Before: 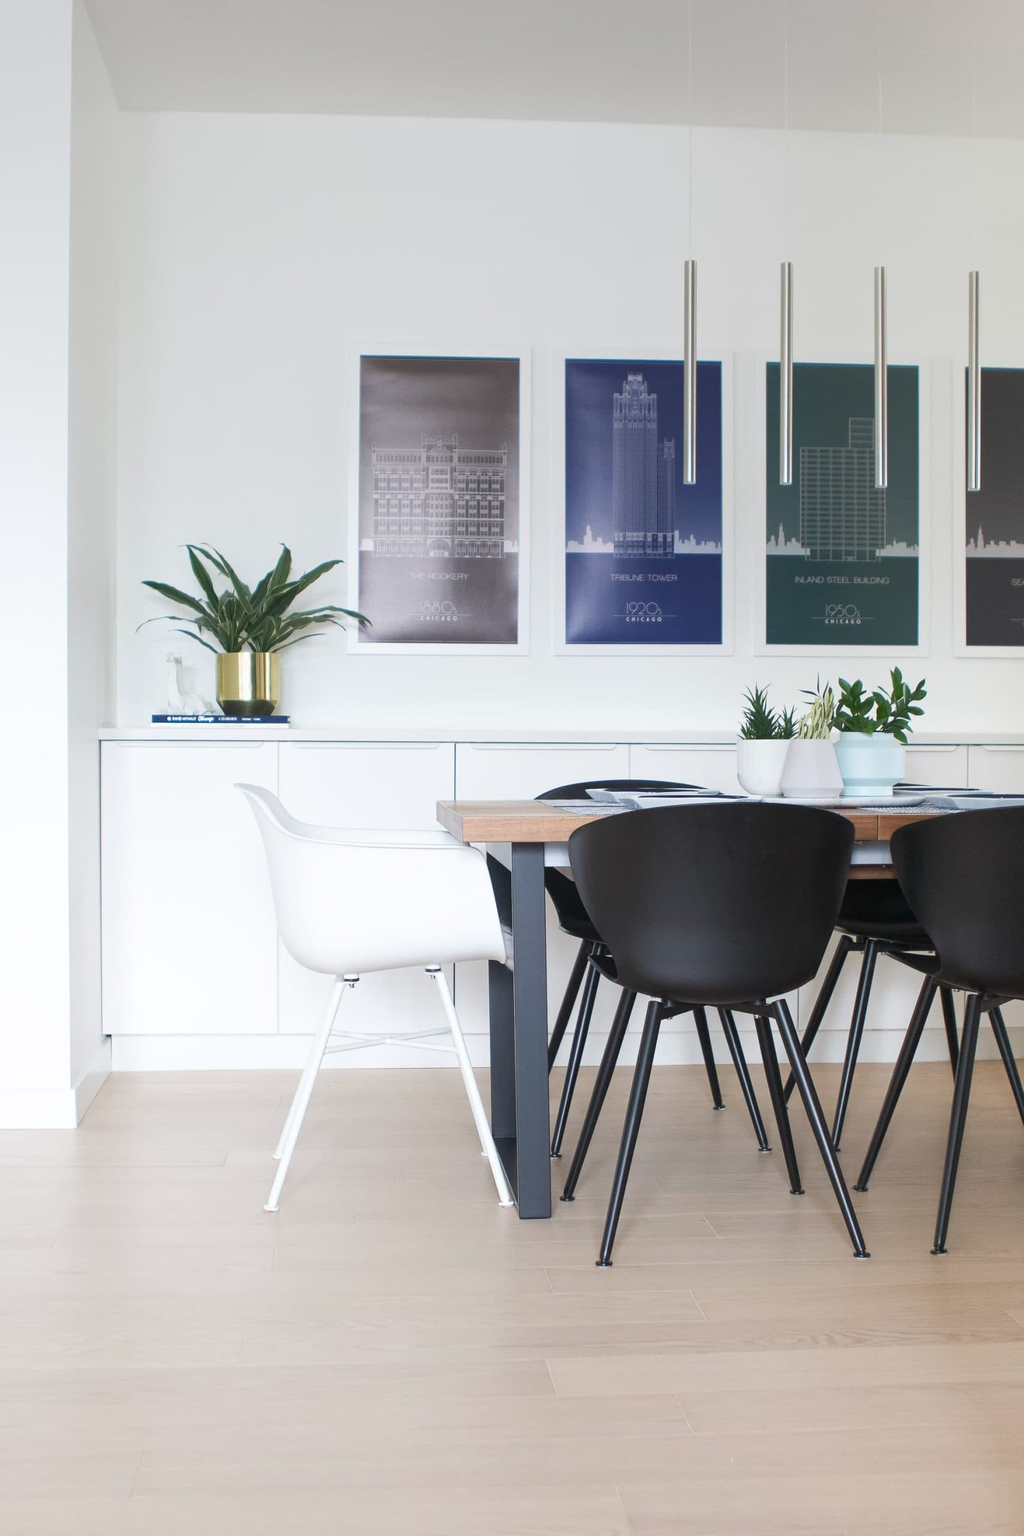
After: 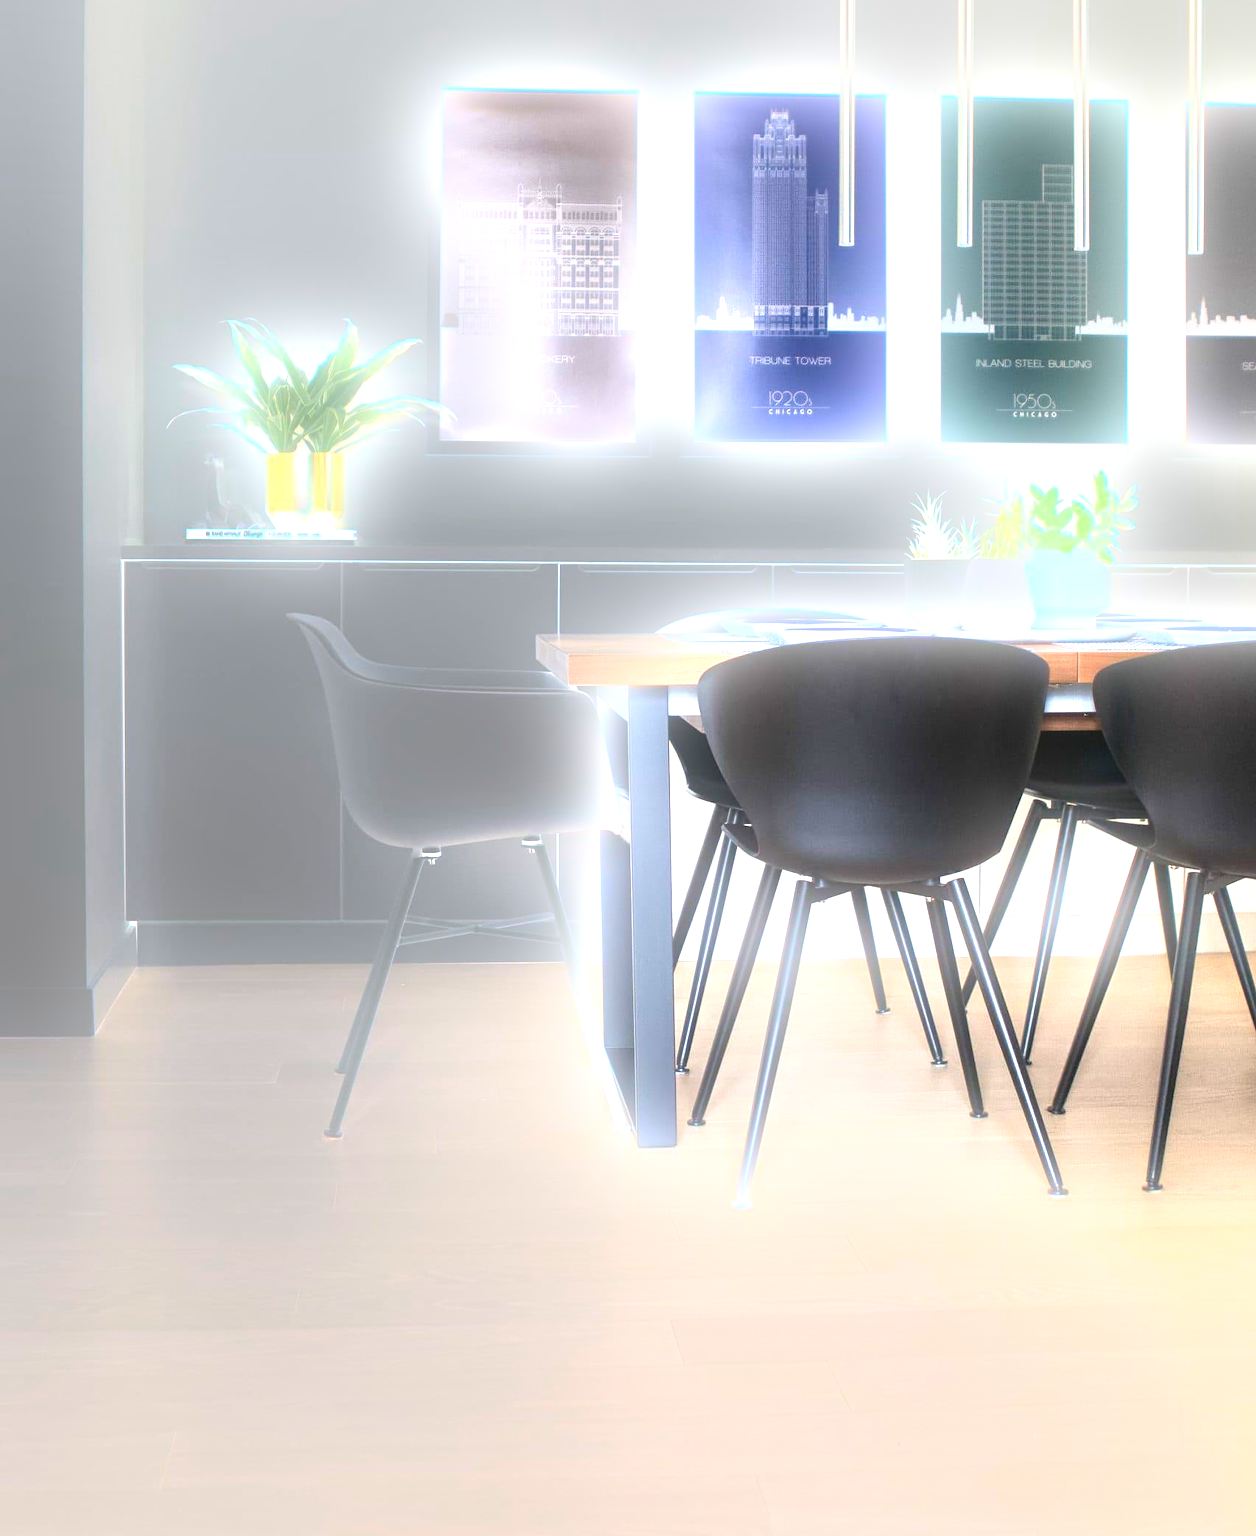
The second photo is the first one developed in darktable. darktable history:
exposure: black level correction 0, exposure 1.55 EV, compensate exposure bias true, compensate highlight preservation false
contrast brightness saturation: contrast 0.07, brightness -0.14, saturation 0.11
bloom: size 13.65%, threshold 98.39%, strength 4.82%
crop and rotate: top 18.507%
